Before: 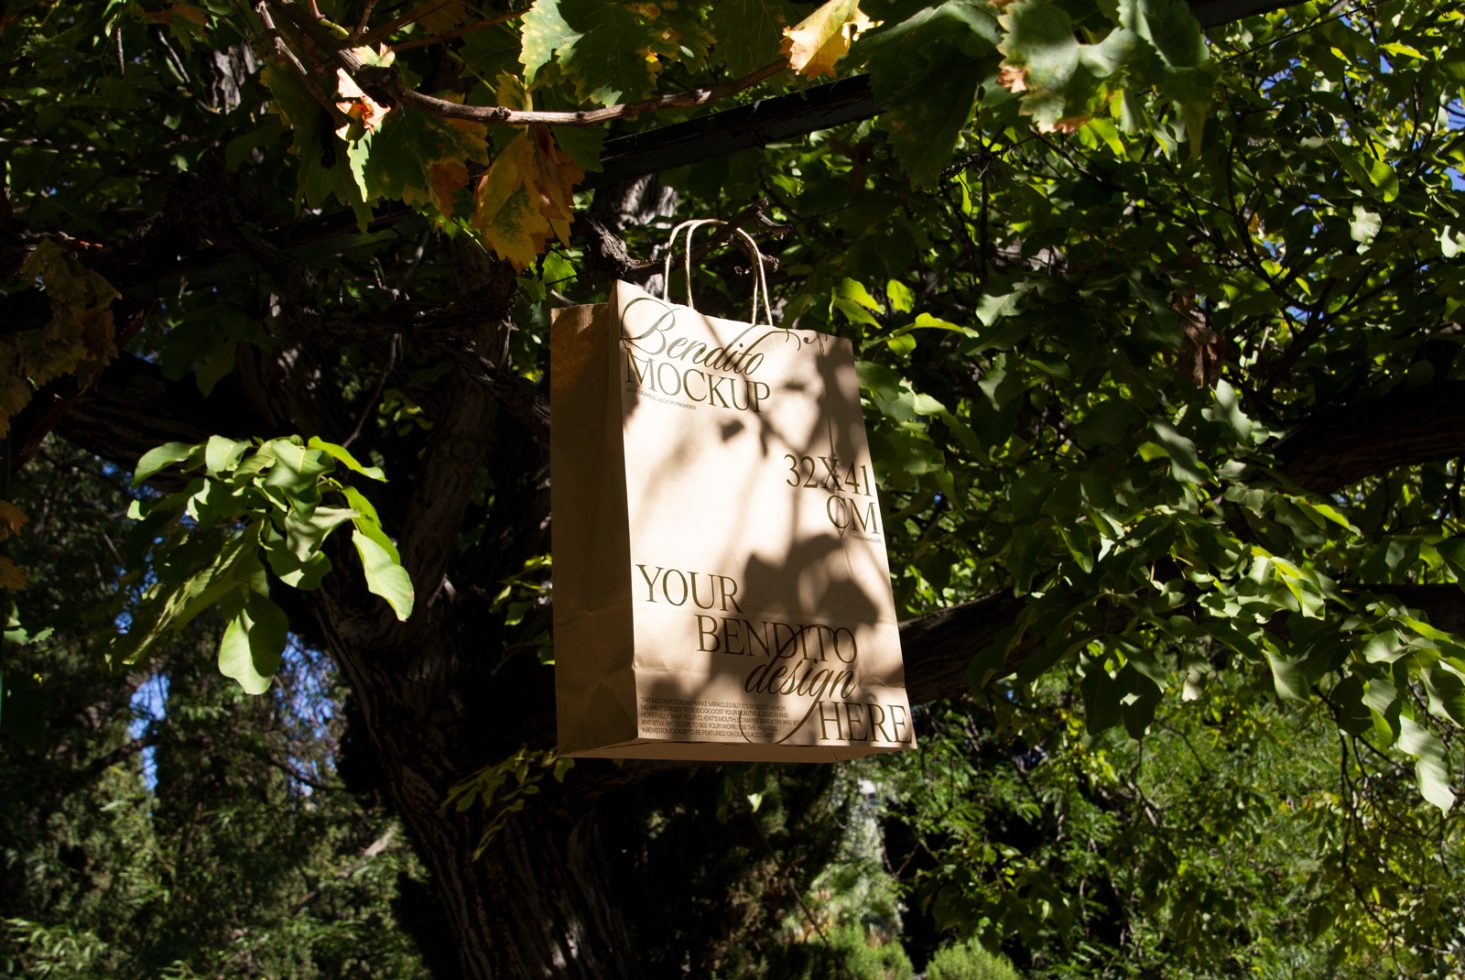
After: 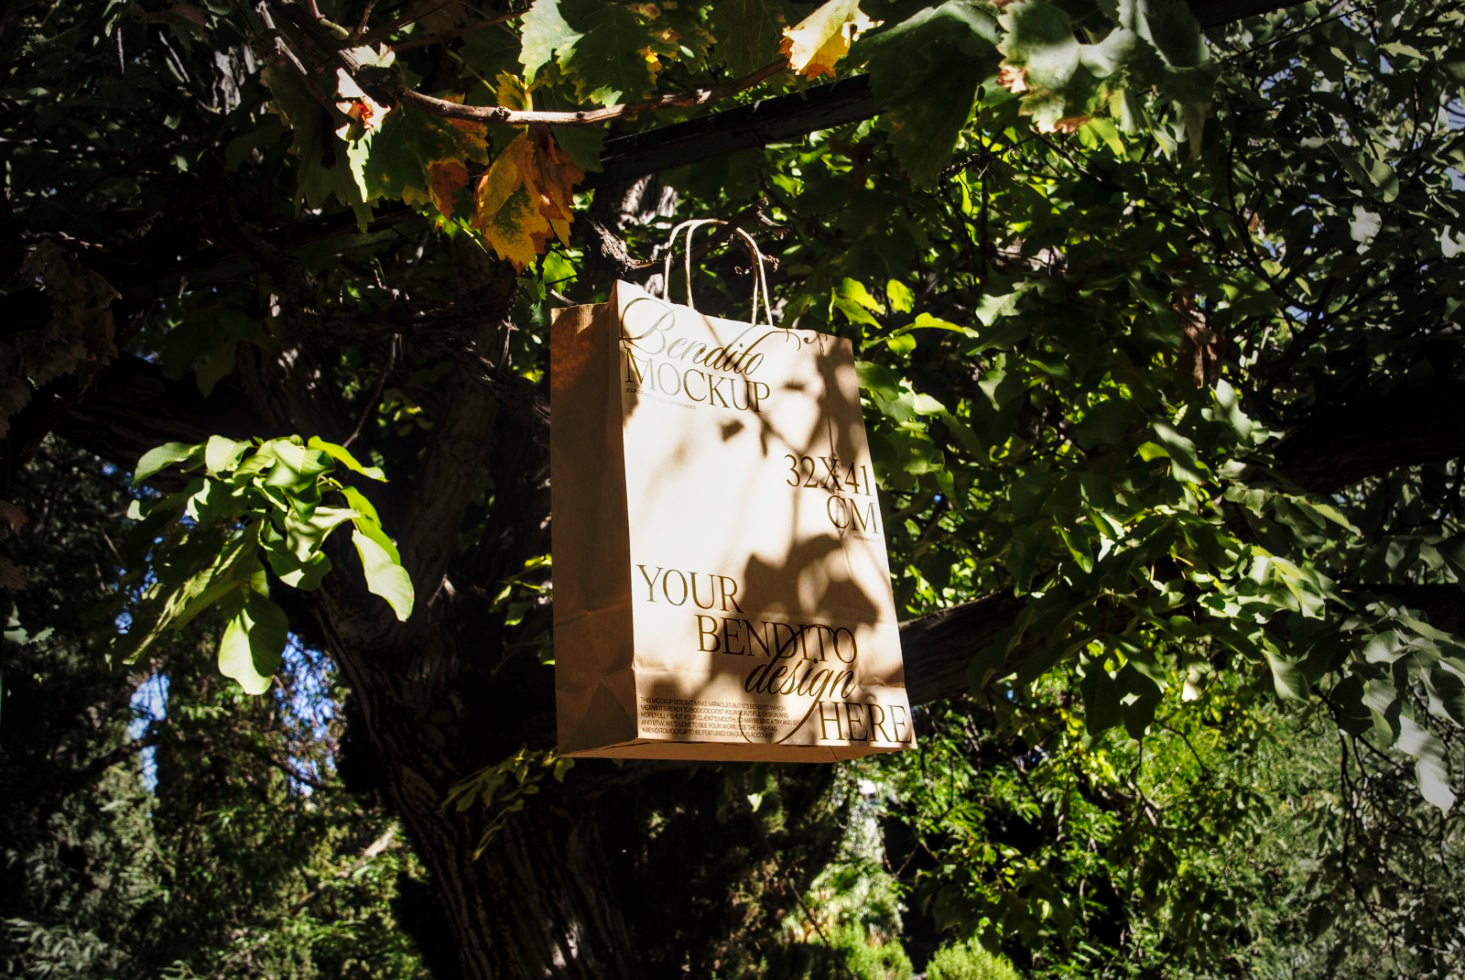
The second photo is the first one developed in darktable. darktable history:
base curve: curves: ch0 [(0, 0) (0.028, 0.03) (0.121, 0.232) (0.46, 0.748) (0.859, 0.968) (1, 1)], preserve colors none
vignetting: fall-off start 67.96%, fall-off radius 29.16%, center (-0.034, 0.154), width/height ratio 0.995, shape 0.851, unbound false
local contrast: on, module defaults
